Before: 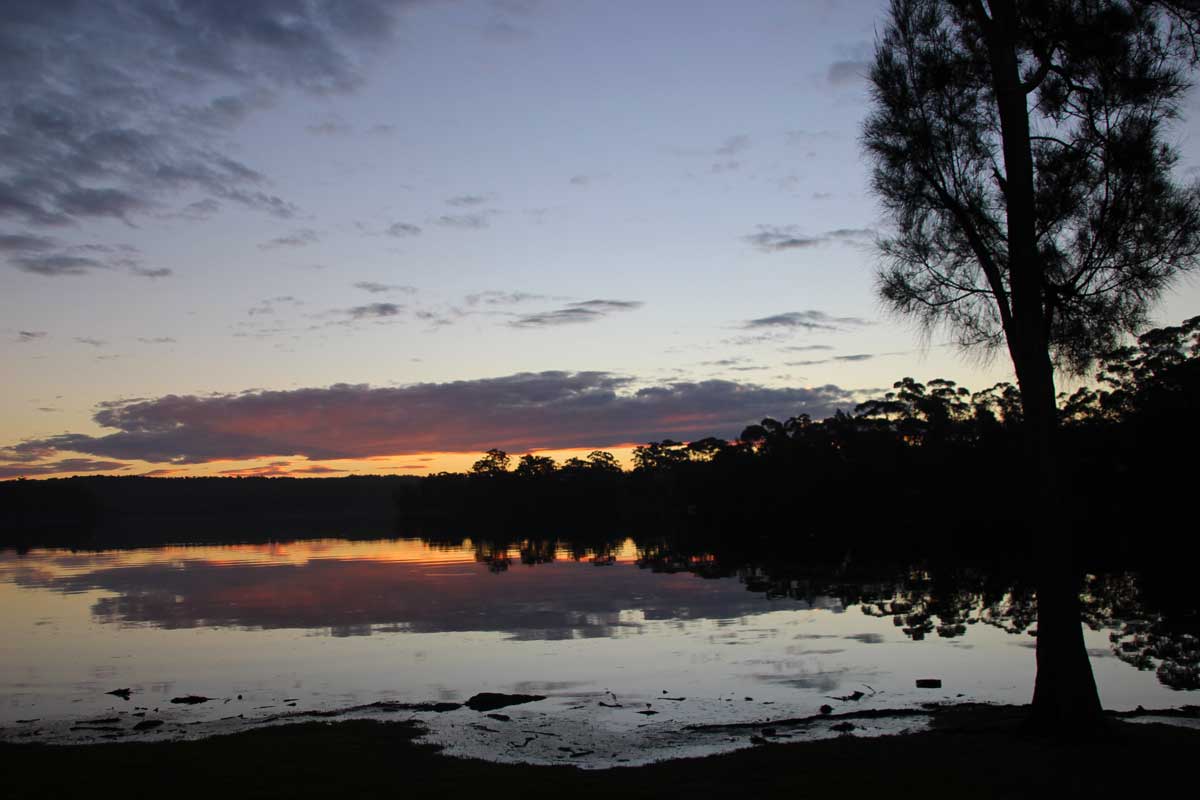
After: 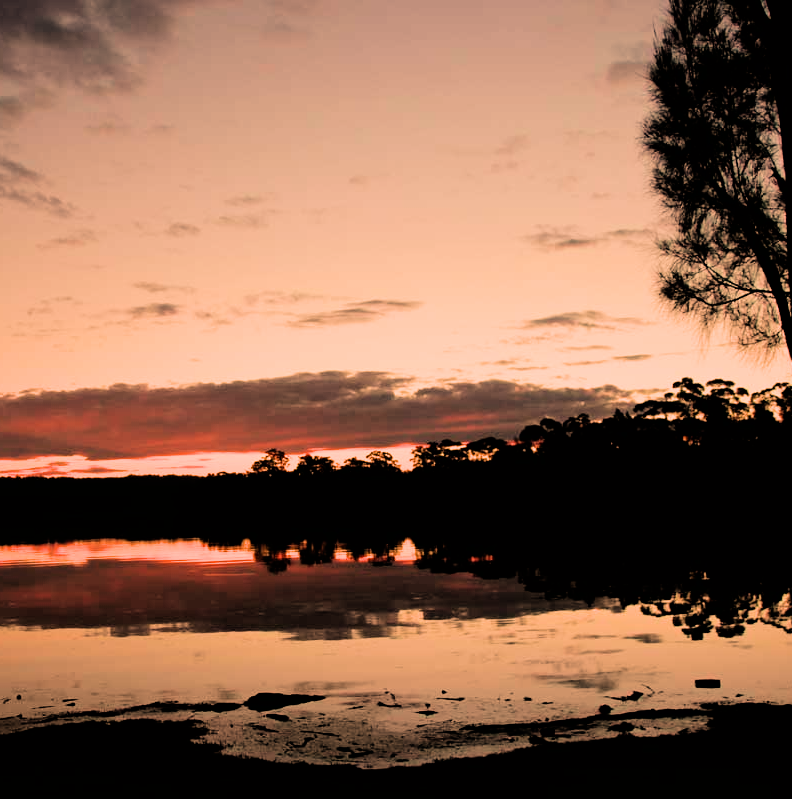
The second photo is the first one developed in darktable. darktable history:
white balance: red 1.467, blue 0.684
crop and rotate: left 18.442%, right 15.508%
filmic rgb: black relative exposure -5 EV, hardness 2.88, contrast 1.4, highlights saturation mix -30%
